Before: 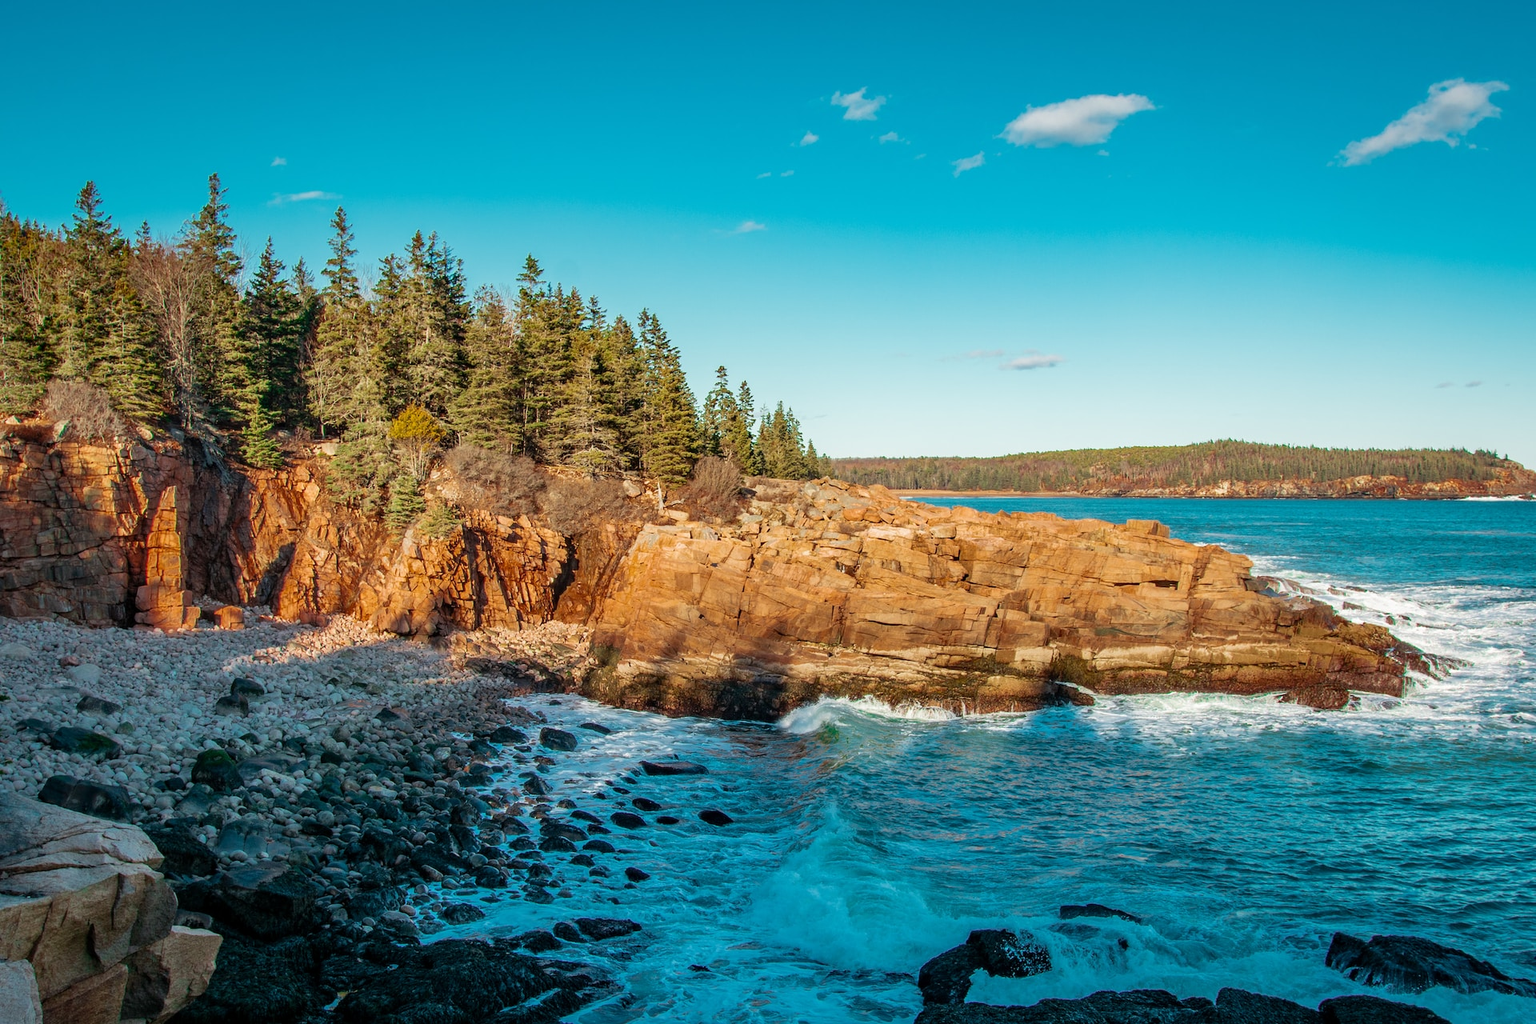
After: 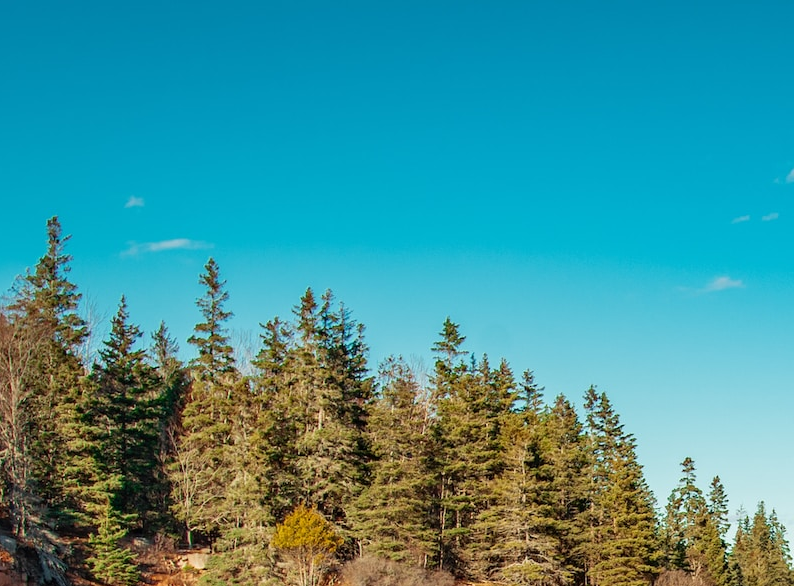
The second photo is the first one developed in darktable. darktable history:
crop and rotate: left 11.196%, top 0.048%, right 47.449%, bottom 54.167%
